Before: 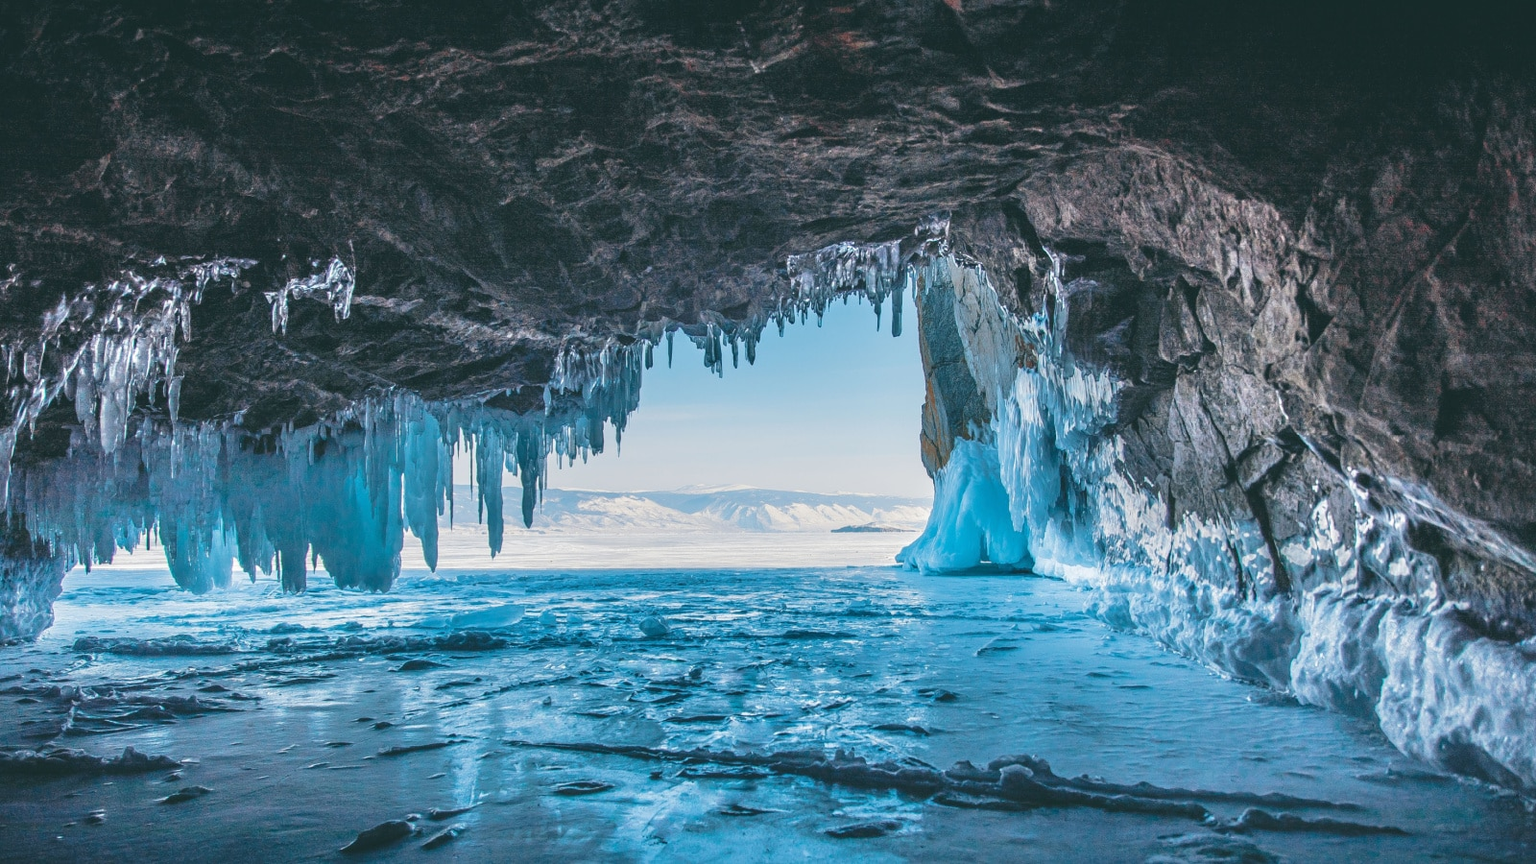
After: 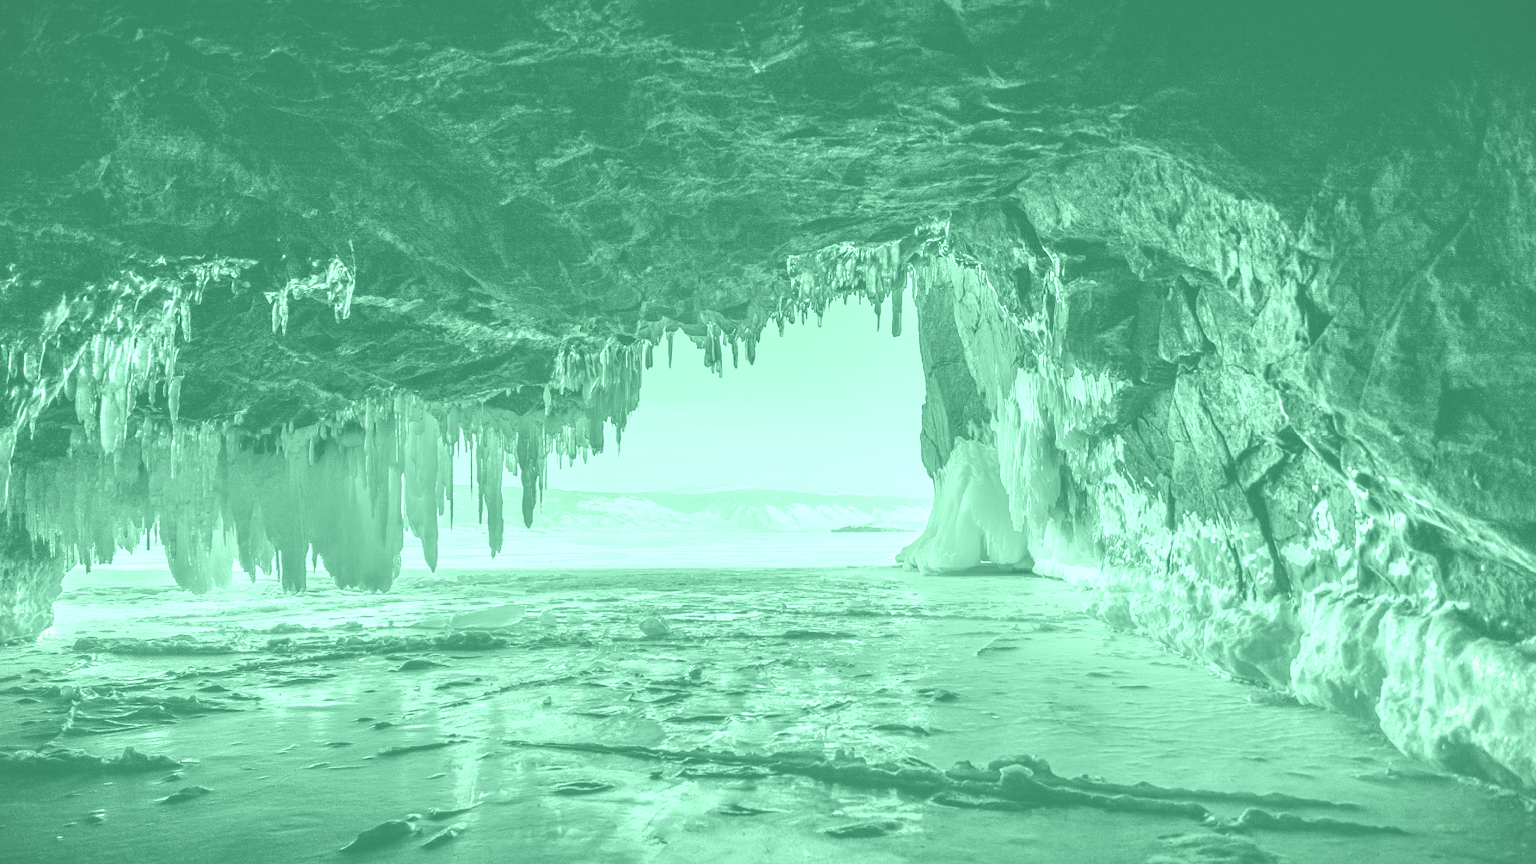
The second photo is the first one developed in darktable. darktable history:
vignetting: fall-off start 97.28%, fall-off radius 79%, brightness -0.462, saturation -0.3, width/height ratio 1.114, dithering 8-bit output, unbound false
colorize: hue 147.6°, saturation 65%, lightness 21.64%
exposure: black level correction 0, exposure 1.9 EV, compensate highlight preservation false
